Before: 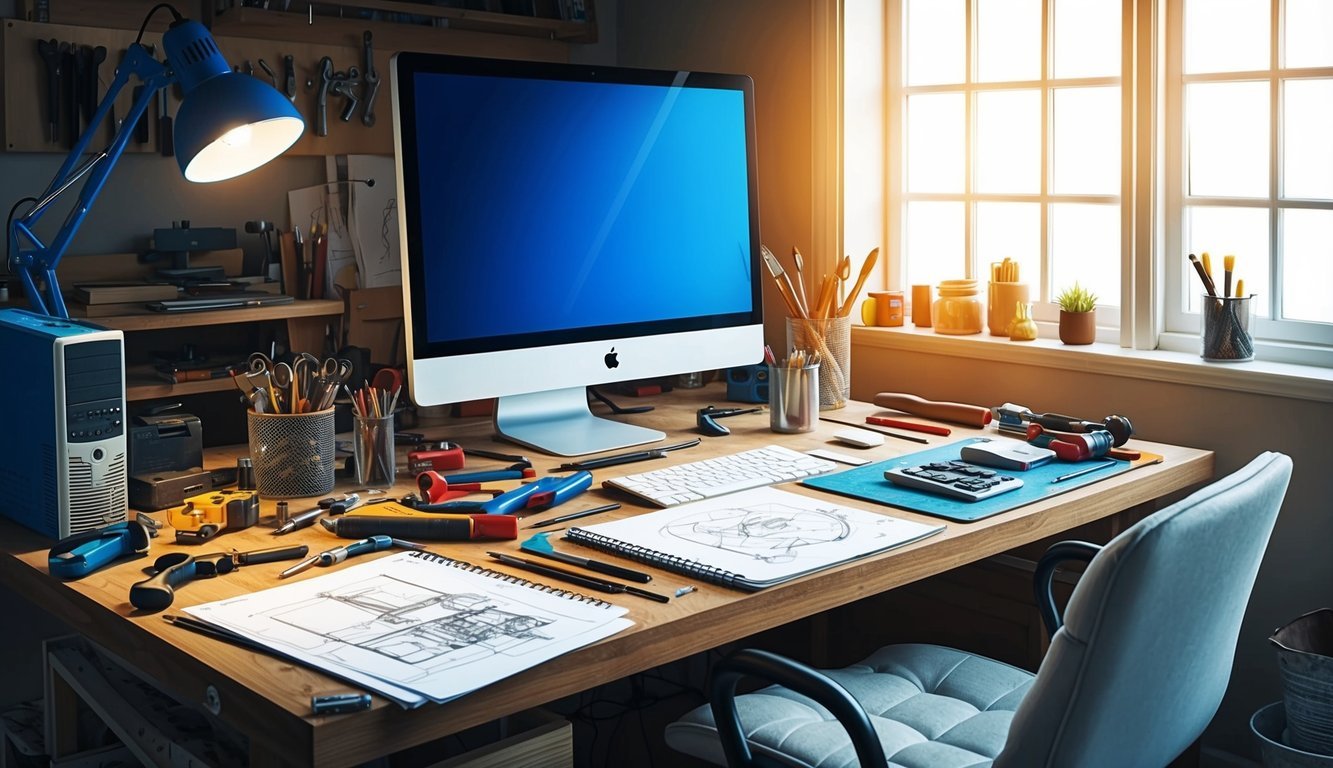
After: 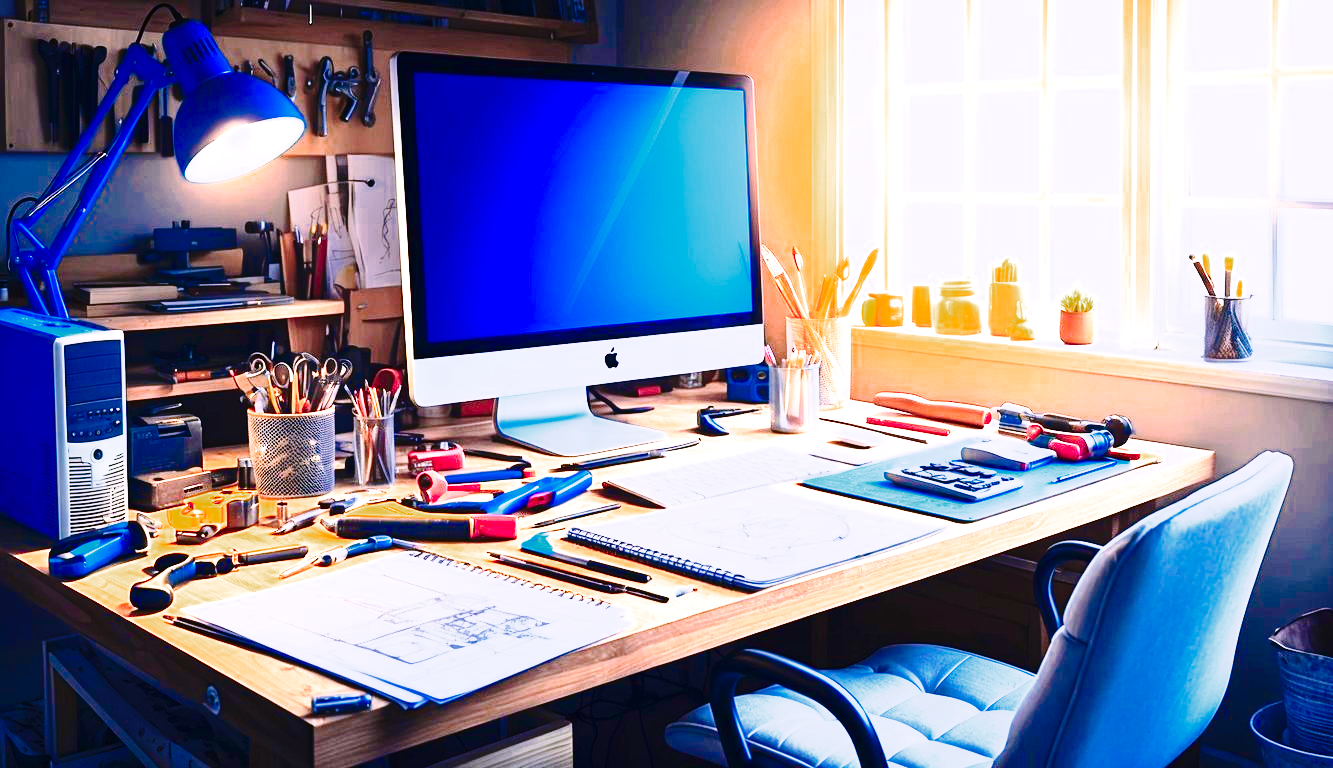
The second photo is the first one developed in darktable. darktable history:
base curve: curves: ch0 [(0, 0) (0.032, 0.037) (0.105, 0.228) (0.435, 0.76) (0.856, 0.983) (1, 1)], preserve colors none
white balance: red 1.042, blue 1.17
exposure: black level correction 0, exposure 1.1 EV, compensate exposure bias true, compensate highlight preservation false
color zones: curves: ch0 [(0, 0.553) (0.123, 0.58) (0.23, 0.419) (0.468, 0.155) (0.605, 0.132) (0.723, 0.063) (0.833, 0.172) (0.921, 0.468)]; ch1 [(0.025, 0.645) (0.229, 0.584) (0.326, 0.551) (0.537, 0.446) (0.599, 0.911) (0.708, 1) (0.805, 0.944)]; ch2 [(0.086, 0.468) (0.254, 0.464) (0.638, 0.564) (0.702, 0.592) (0.768, 0.564)]
contrast brightness saturation: contrast 0.28
